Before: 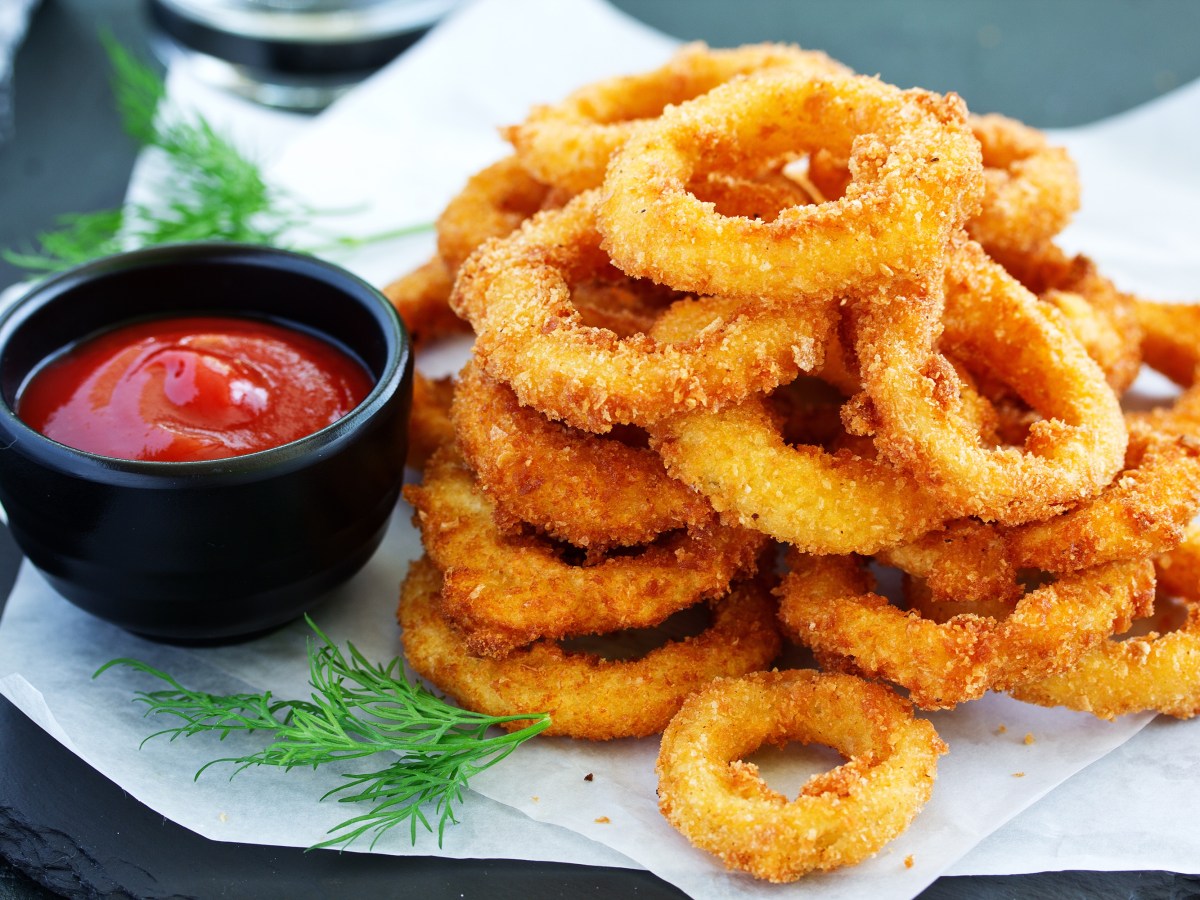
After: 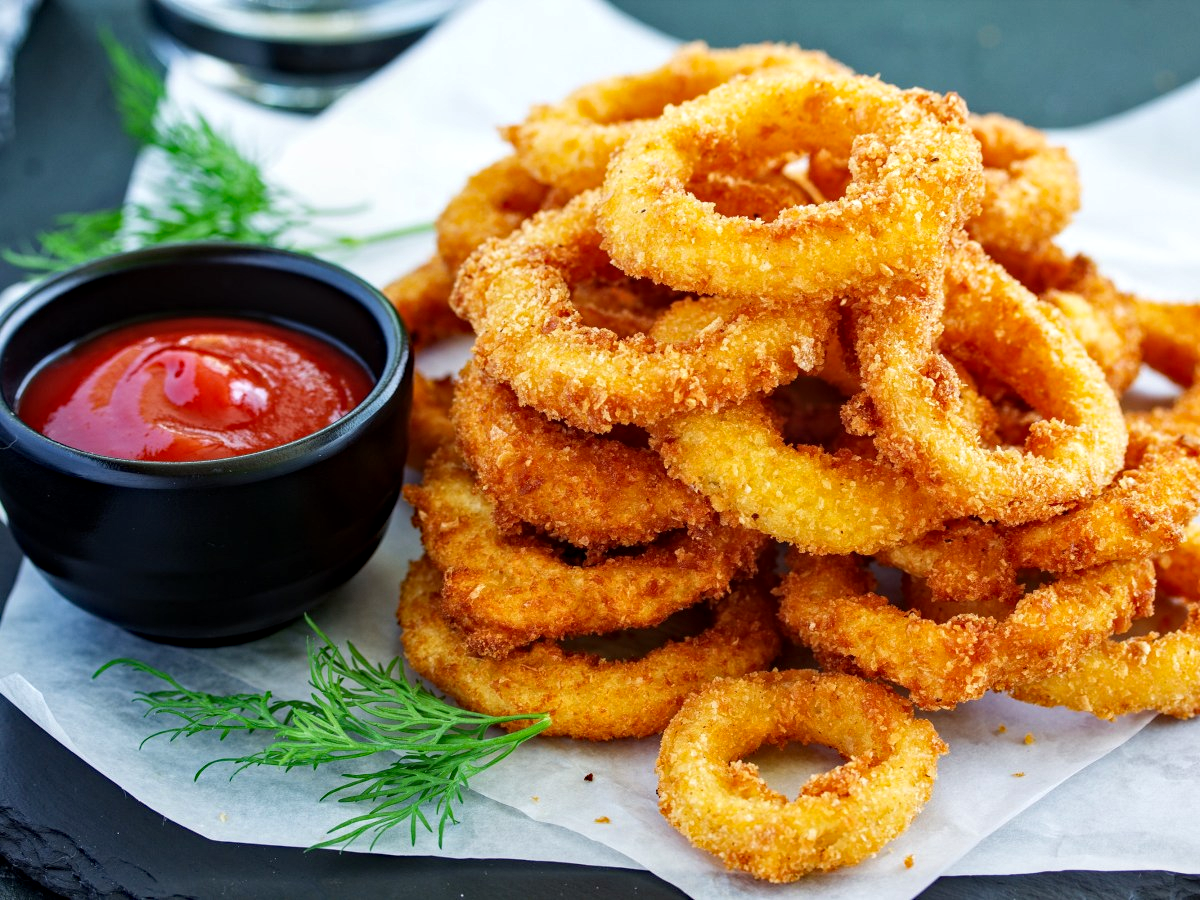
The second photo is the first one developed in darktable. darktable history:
haze removal: strength 0.29, distance 0.25, compatibility mode true, adaptive false
local contrast: on, module defaults
